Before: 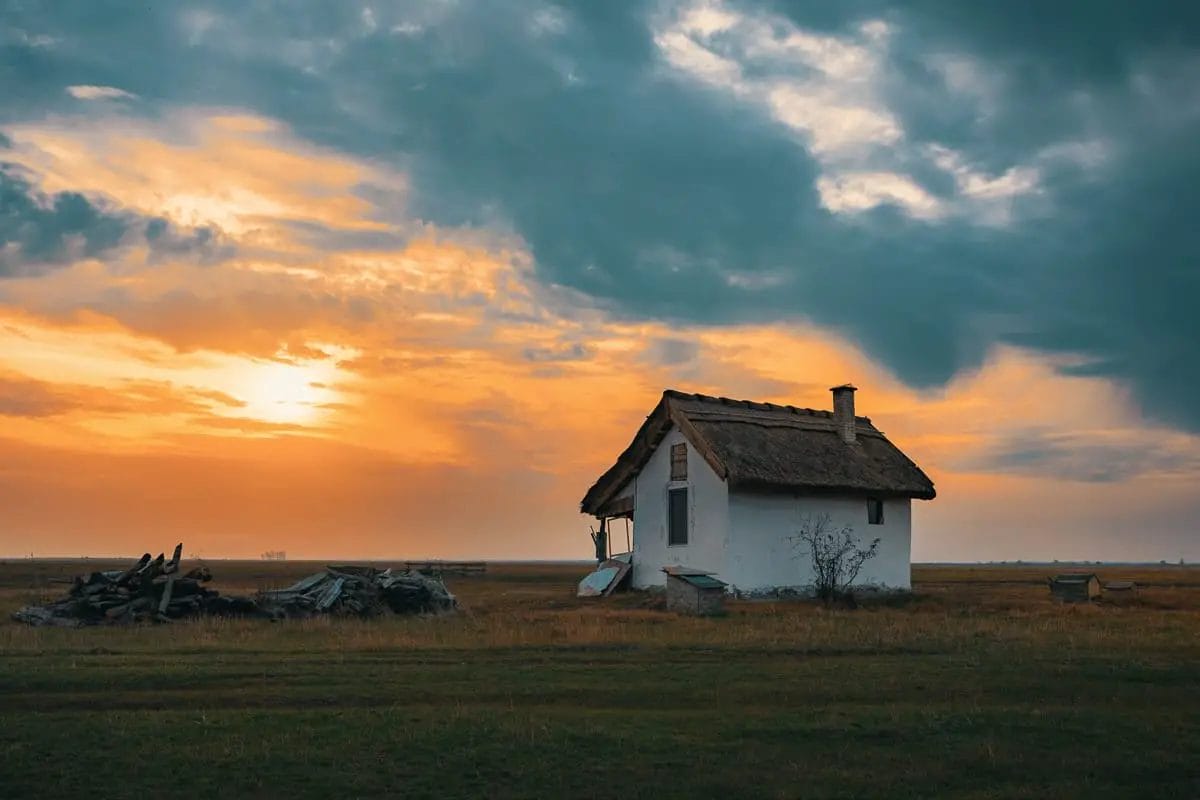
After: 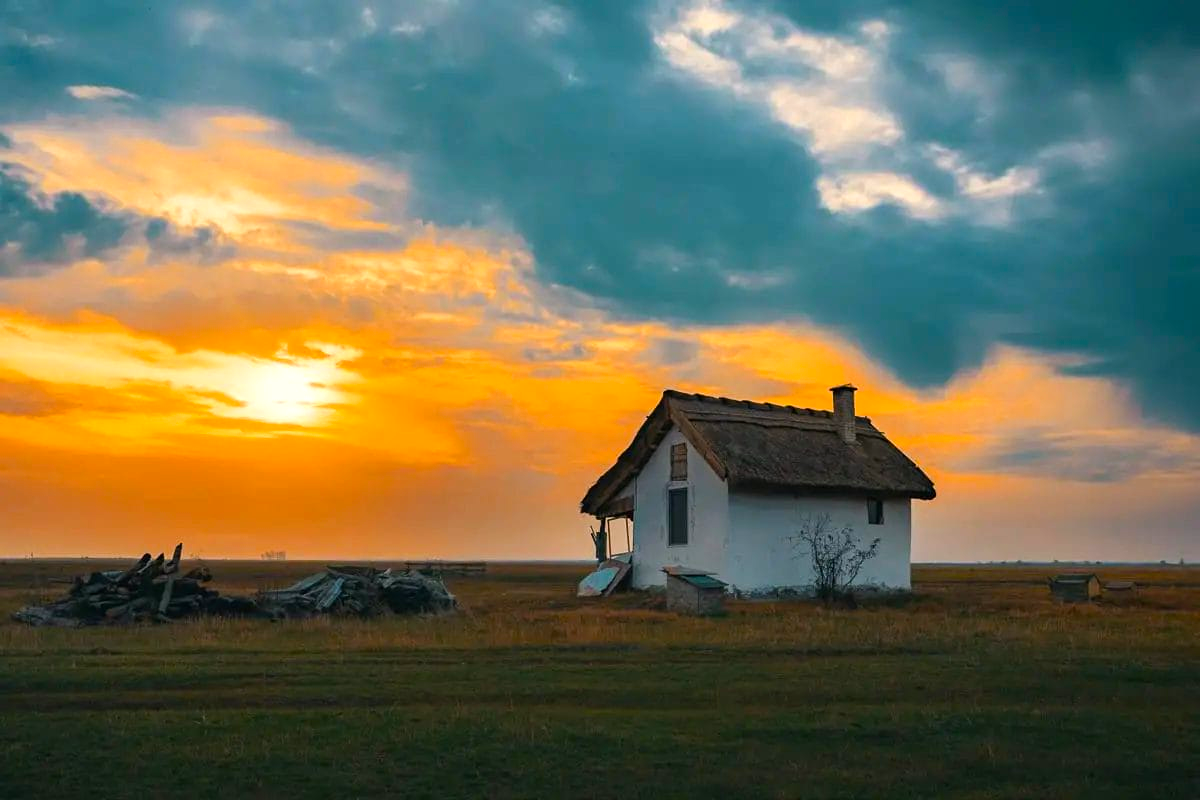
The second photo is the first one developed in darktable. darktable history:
color balance rgb: highlights gain › luminance 14.769%, linear chroma grading › global chroma 8.487%, perceptual saturation grading › global saturation 16.995%, global vibrance 20%
